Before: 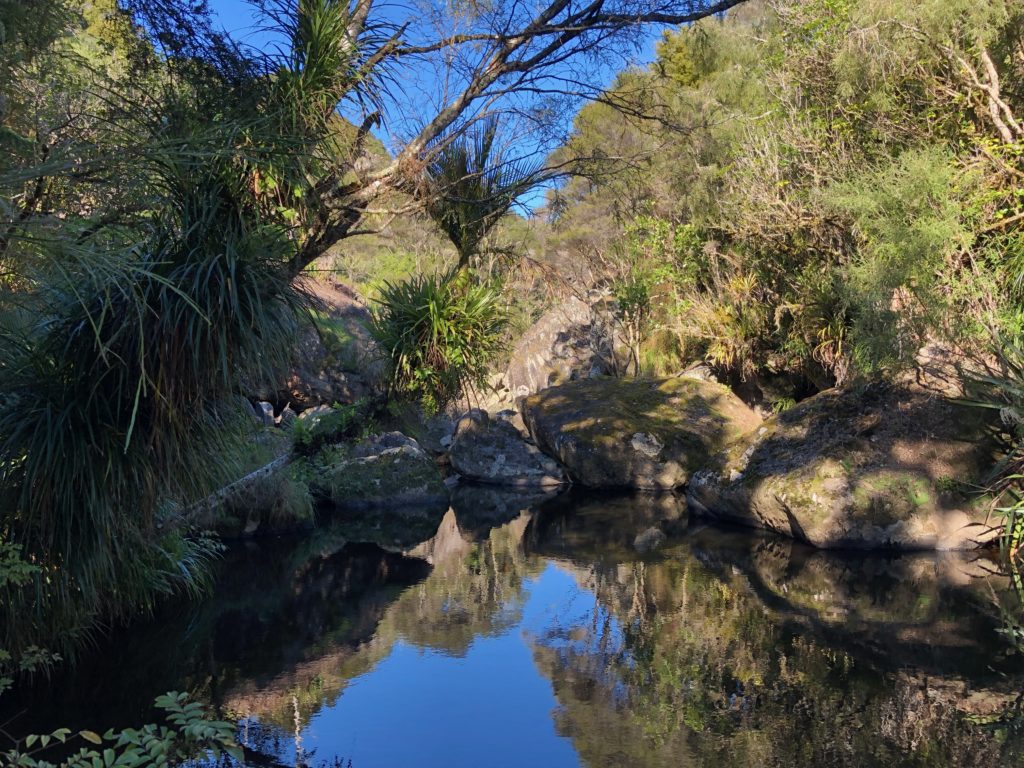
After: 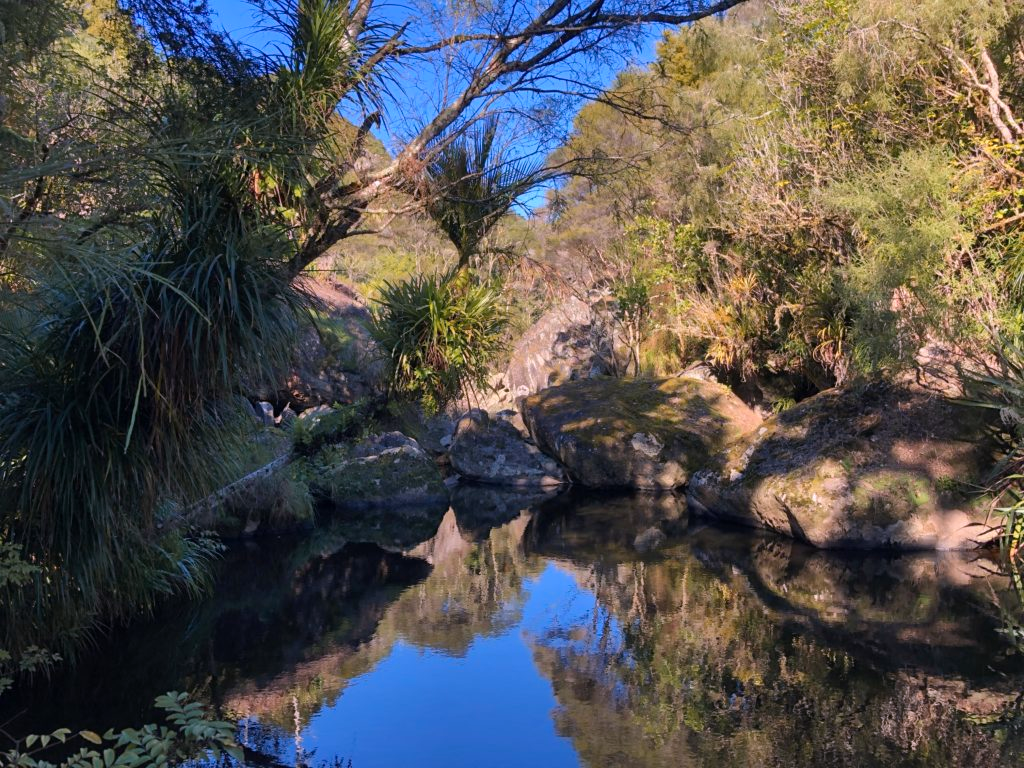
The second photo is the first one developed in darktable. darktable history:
color zones: curves: ch1 [(0.309, 0.524) (0.41, 0.329) (0.508, 0.509)]; ch2 [(0.25, 0.457) (0.75, 0.5)]
white balance: red 1.05, blue 1.072
